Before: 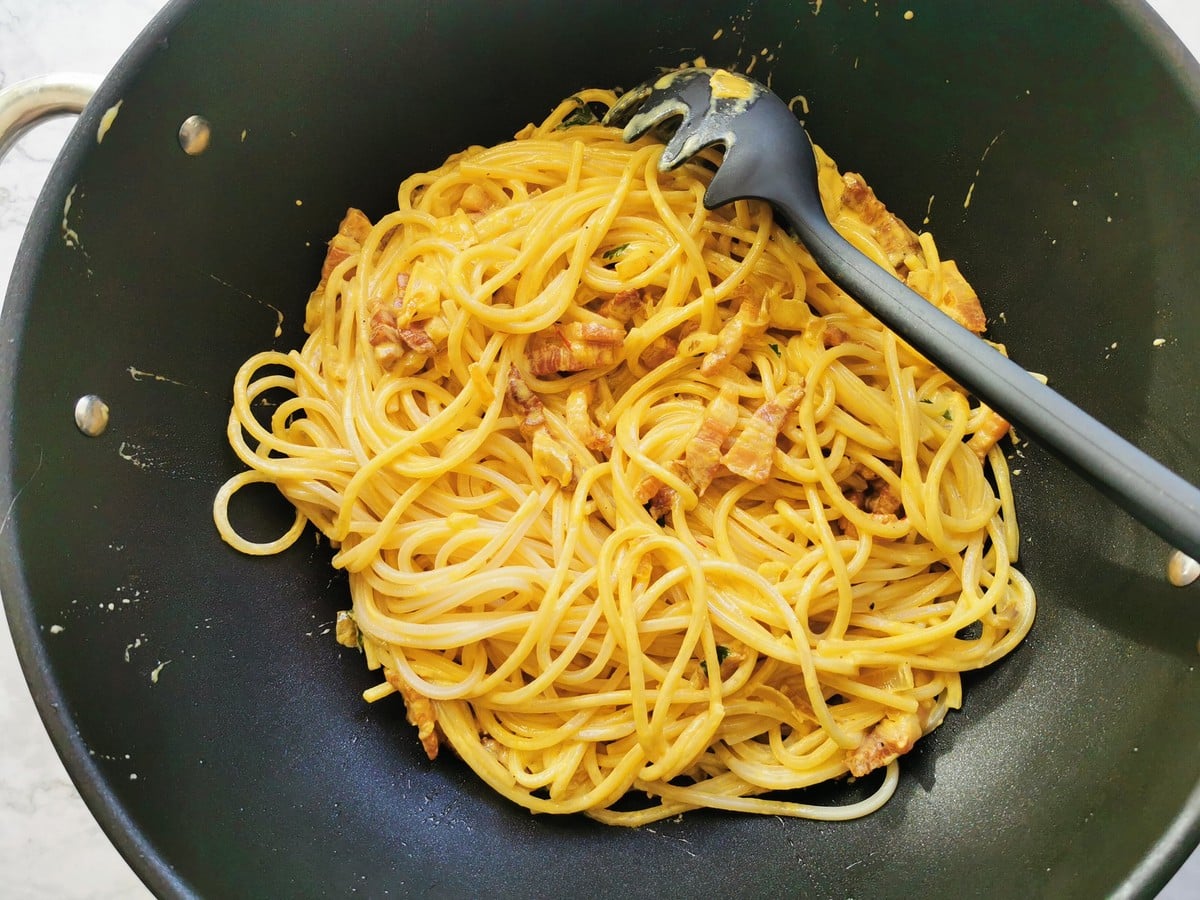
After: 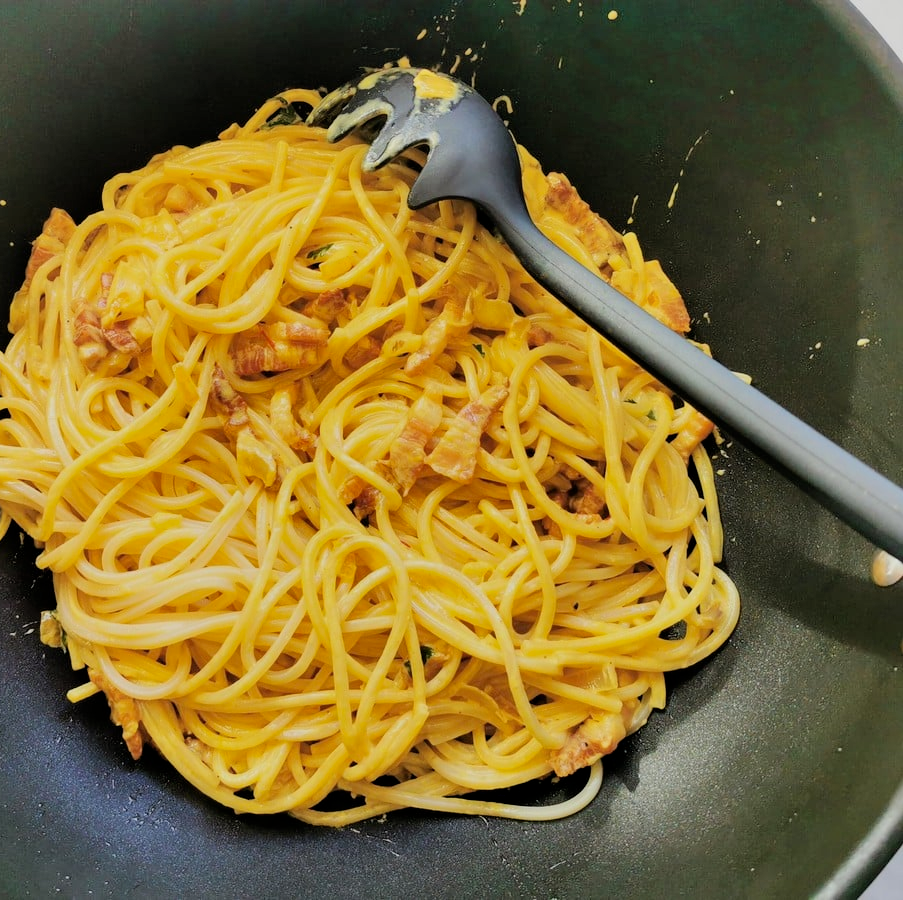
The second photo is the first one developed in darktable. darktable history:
exposure: exposure 0.077 EV, compensate highlight preservation false
shadows and highlights: low approximation 0.01, soften with gaussian
filmic rgb: middle gray luminance 18.34%, black relative exposure -8.99 EV, white relative exposure 3.74 EV, target black luminance 0%, hardness 4.84, latitude 67.84%, contrast 0.944, highlights saturation mix 19.58%, shadows ↔ highlights balance 21.42%, color science v6 (2022)
crop and rotate: left 24.7%
